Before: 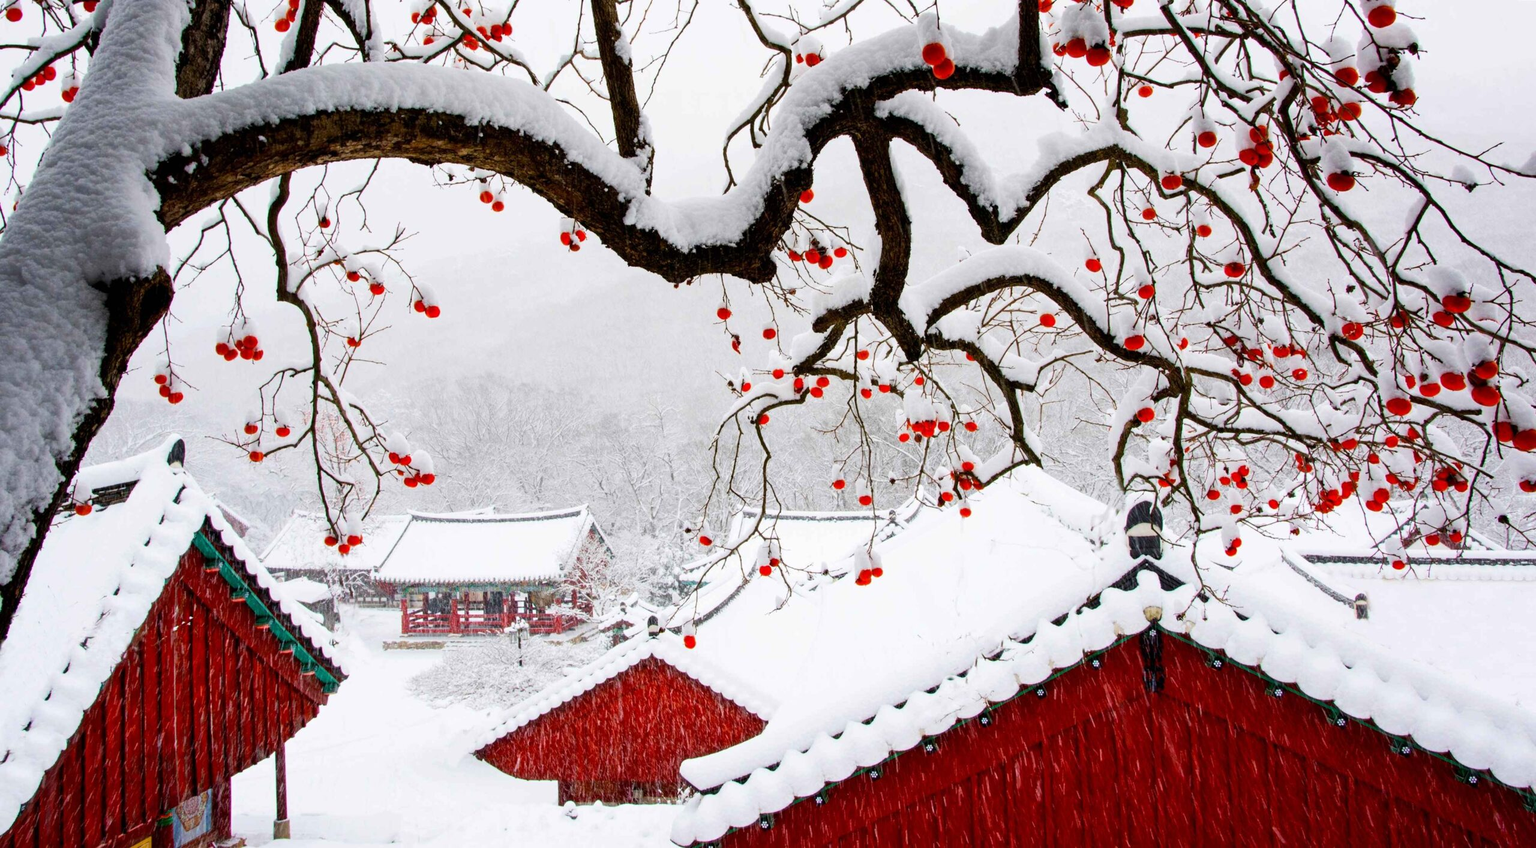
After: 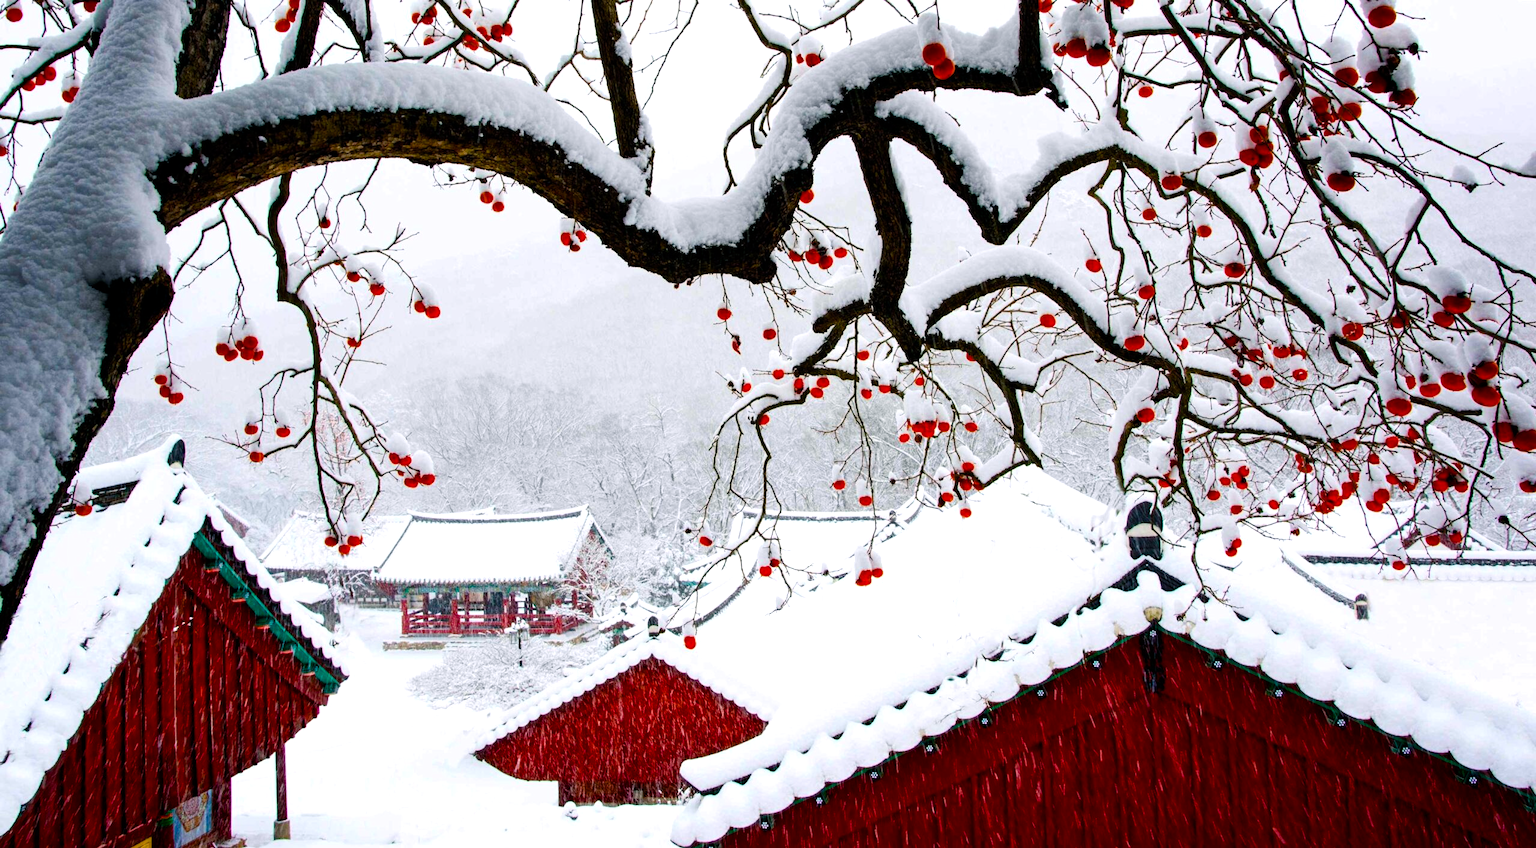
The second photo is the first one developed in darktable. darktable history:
color balance rgb: power › luminance -7.644%, power › chroma 1.117%, power › hue 216.72°, perceptual saturation grading › global saturation 27.536%, perceptual saturation grading › highlights -25.17%, perceptual saturation grading › shadows 25.83%, global vibrance 24.977%, contrast 9.63%
